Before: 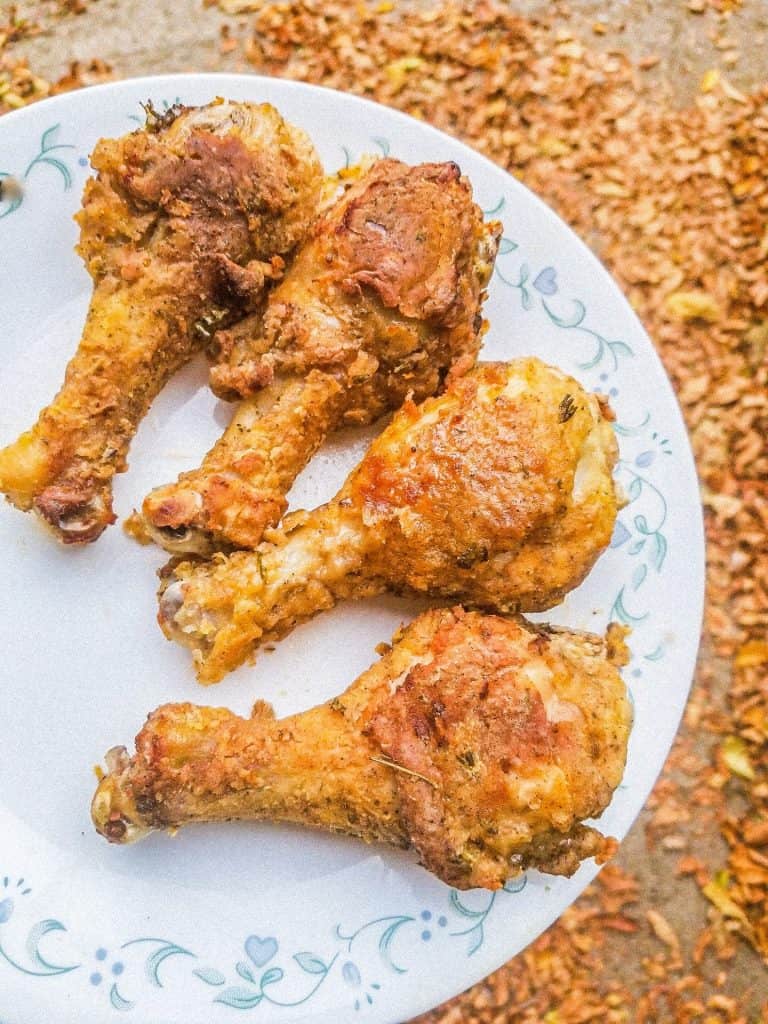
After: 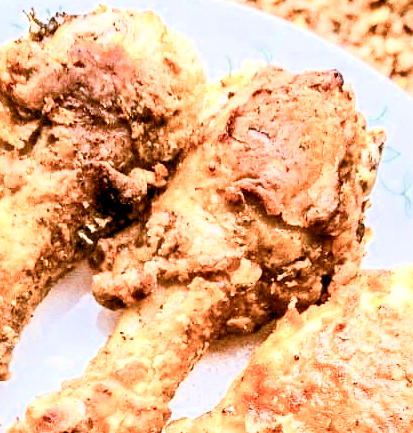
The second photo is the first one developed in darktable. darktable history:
color balance: lift [1, 1.015, 1.004, 0.985], gamma [1, 0.958, 0.971, 1.042], gain [1, 0.956, 0.977, 1.044]
contrast brightness saturation: contrast 0.39, brightness 0.1
rgb levels: levels [[0.013, 0.434, 0.89], [0, 0.5, 1], [0, 0.5, 1]]
color balance rgb: perceptual saturation grading › global saturation 20%, perceptual saturation grading › highlights -25%, perceptual saturation grading › shadows 25%
color zones: curves: ch0 [(0, 0.473) (0.001, 0.473) (0.226, 0.548) (0.4, 0.589) (0.525, 0.54) (0.728, 0.403) (0.999, 0.473) (1, 0.473)]; ch1 [(0, 0.619) (0.001, 0.619) (0.234, 0.388) (0.4, 0.372) (0.528, 0.422) (0.732, 0.53) (0.999, 0.619) (1, 0.619)]; ch2 [(0, 0.547) (0.001, 0.547) (0.226, 0.45) (0.4, 0.525) (0.525, 0.585) (0.8, 0.511) (0.999, 0.547) (1, 0.547)]
crop: left 15.306%, top 9.065%, right 30.789%, bottom 48.638%
